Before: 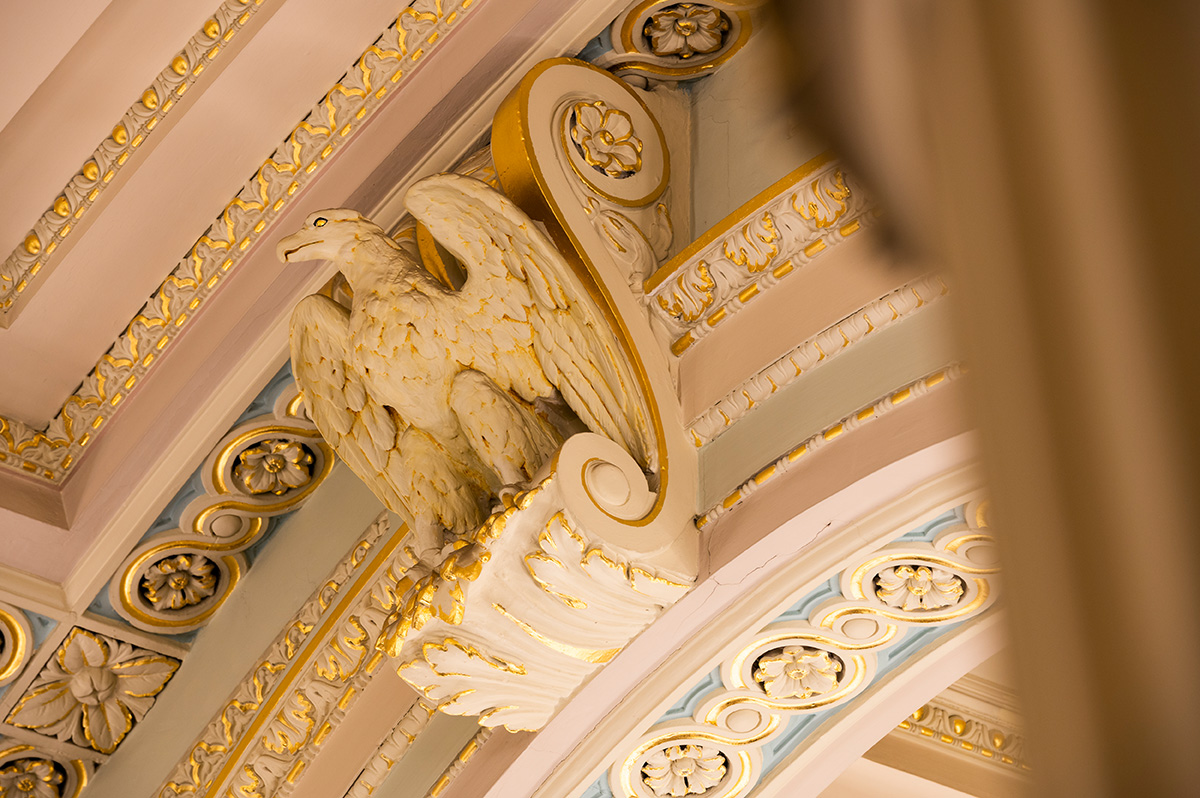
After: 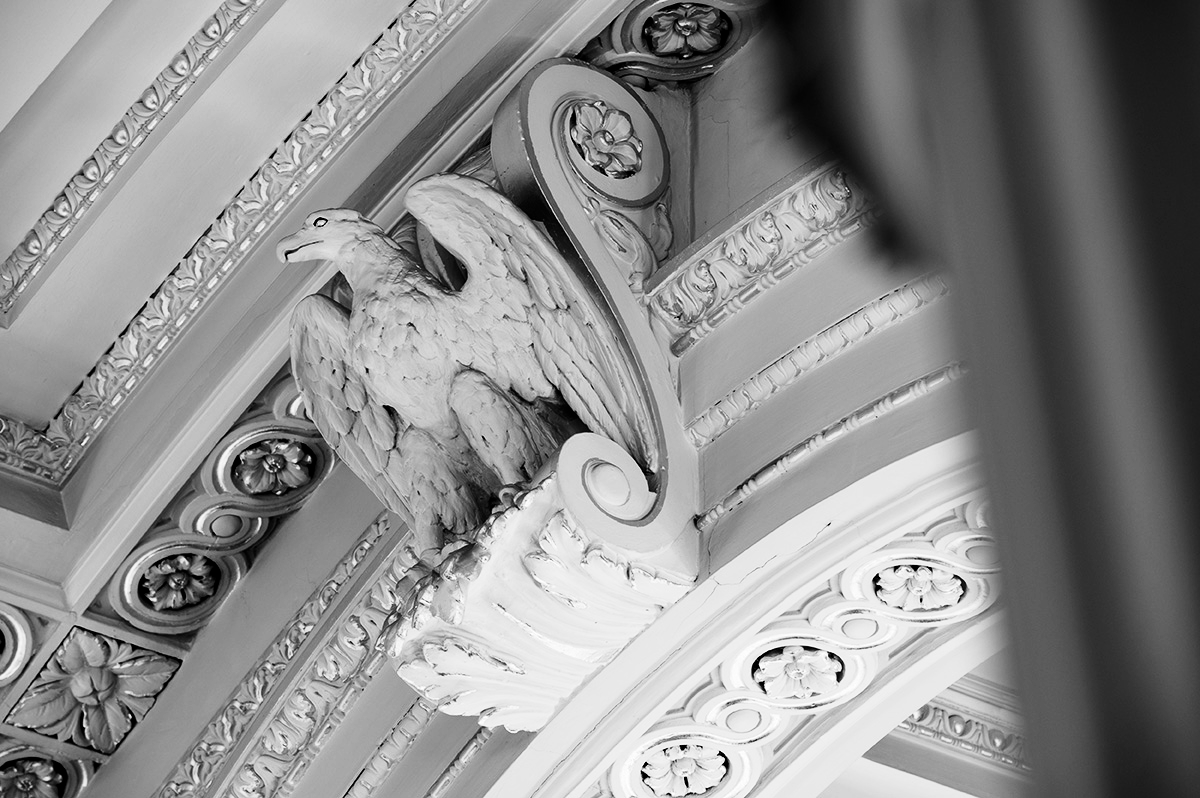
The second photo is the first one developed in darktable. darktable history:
monochrome: a 32, b 64, size 2.3, highlights 1
tone curve: curves: ch0 [(0, 0) (0.078, 0) (0.241, 0.056) (0.59, 0.574) (0.802, 0.868) (1, 1)], color space Lab, linked channels, preserve colors none
